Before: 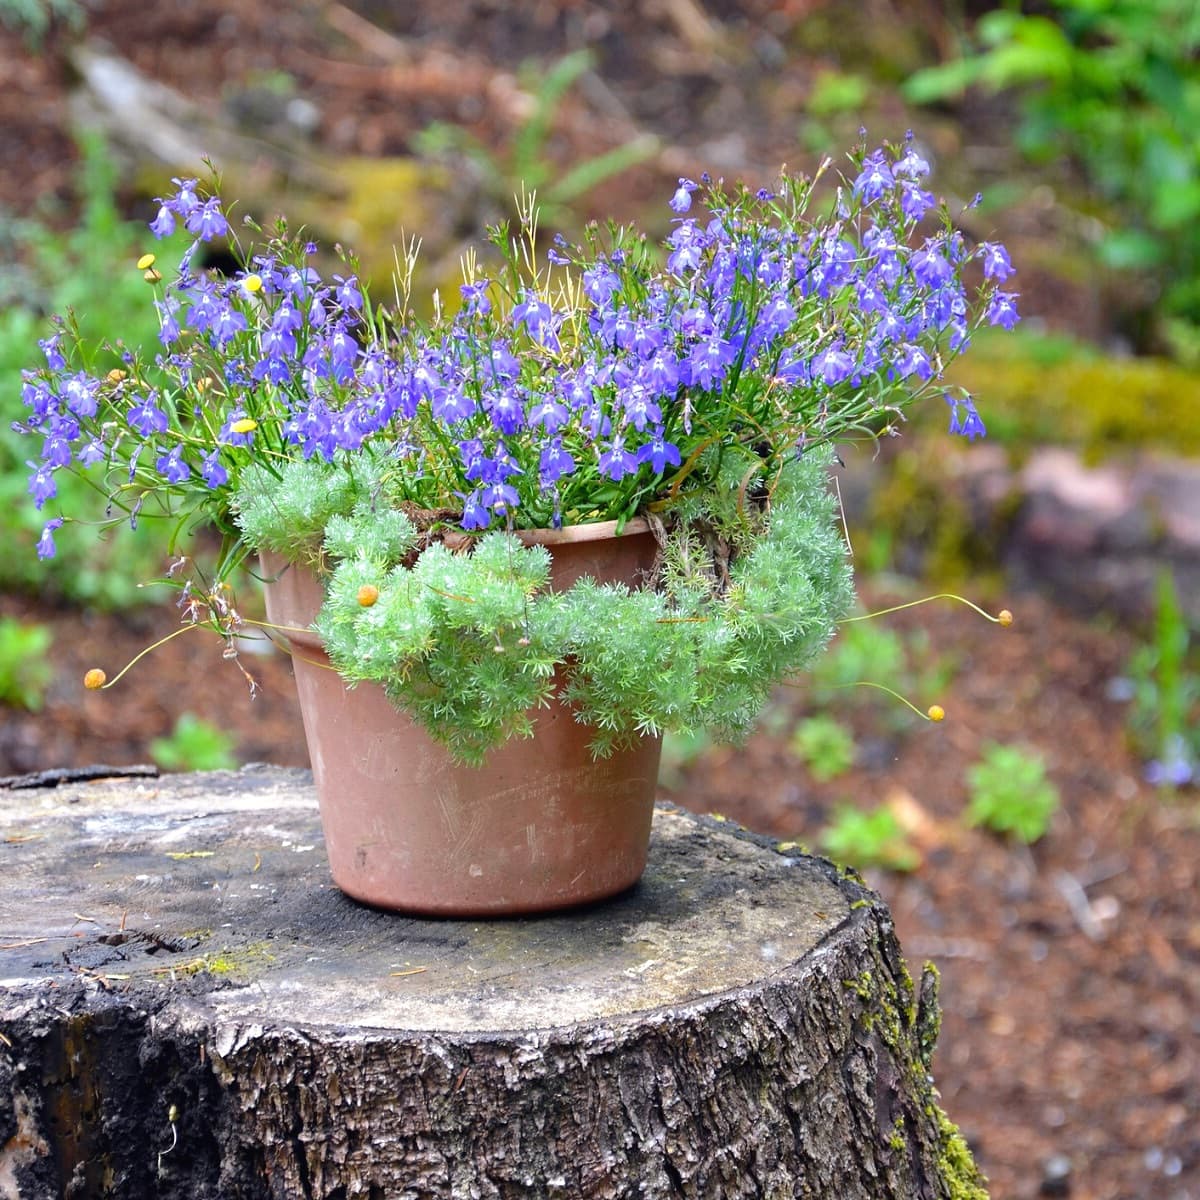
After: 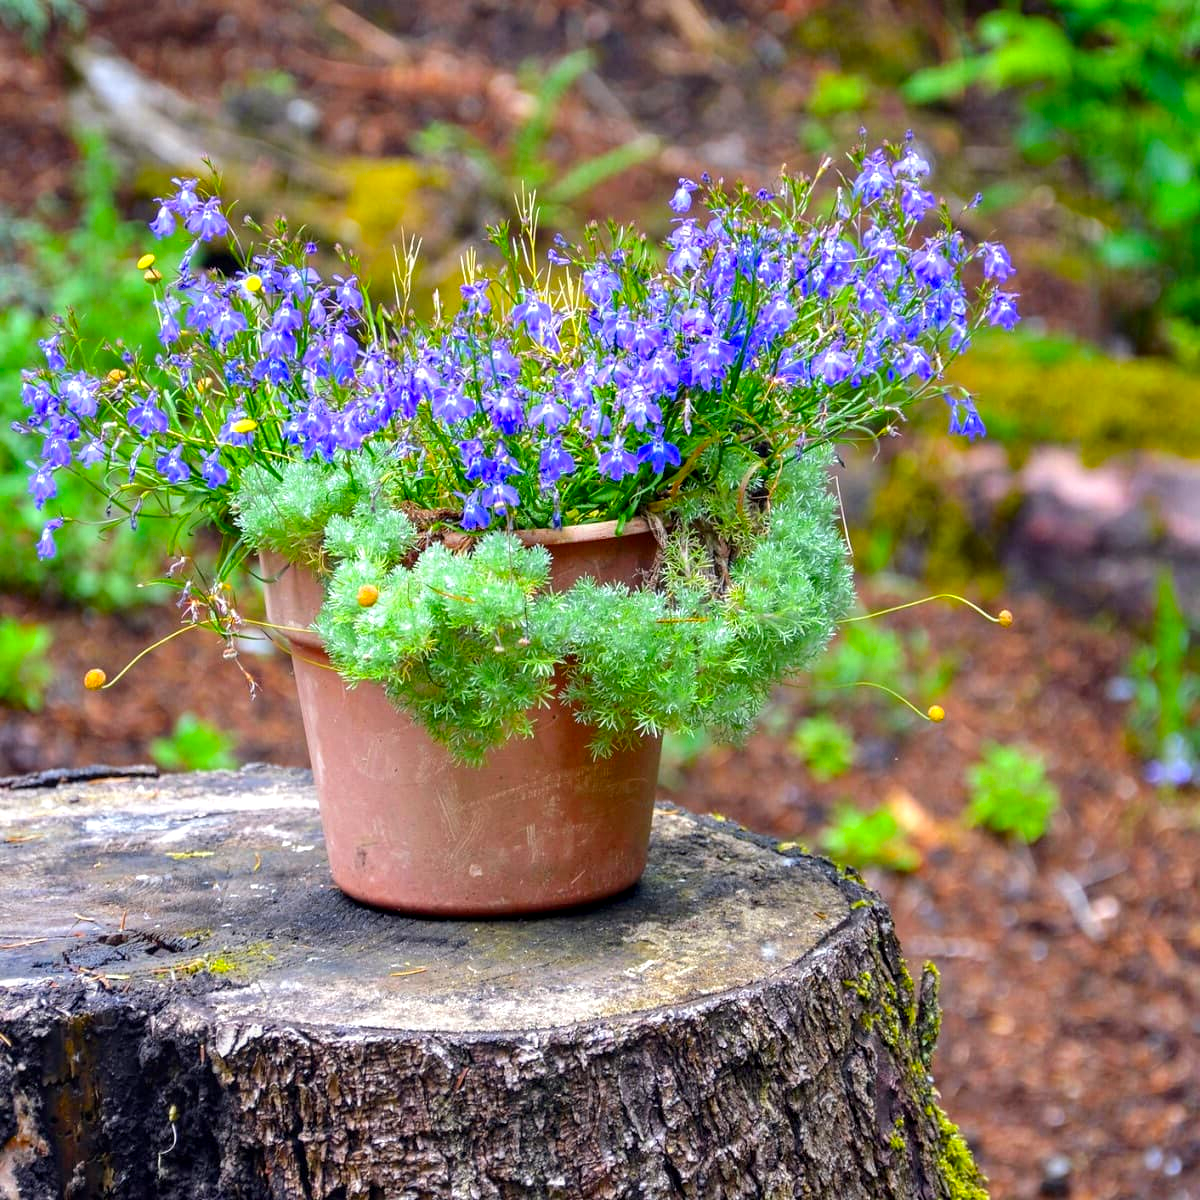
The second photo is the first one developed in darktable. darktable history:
local contrast: on, module defaults
color balance rgb: perceptual saturation grading › global saturation 25.862%
contrast brightness saturation: saturation 0.18
